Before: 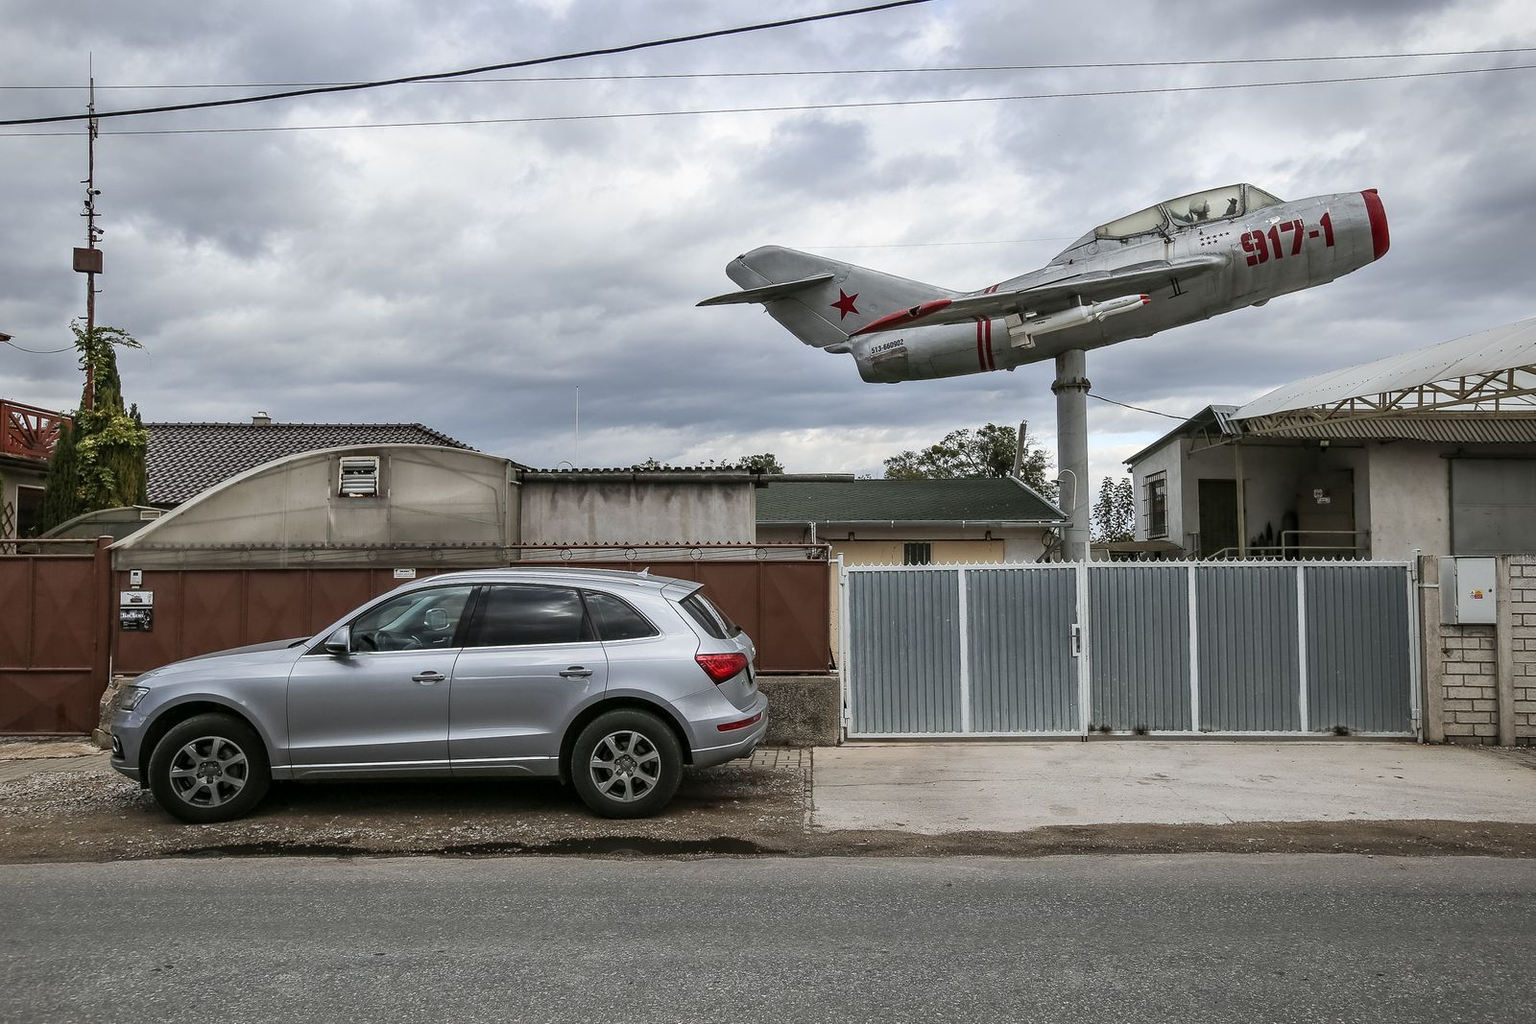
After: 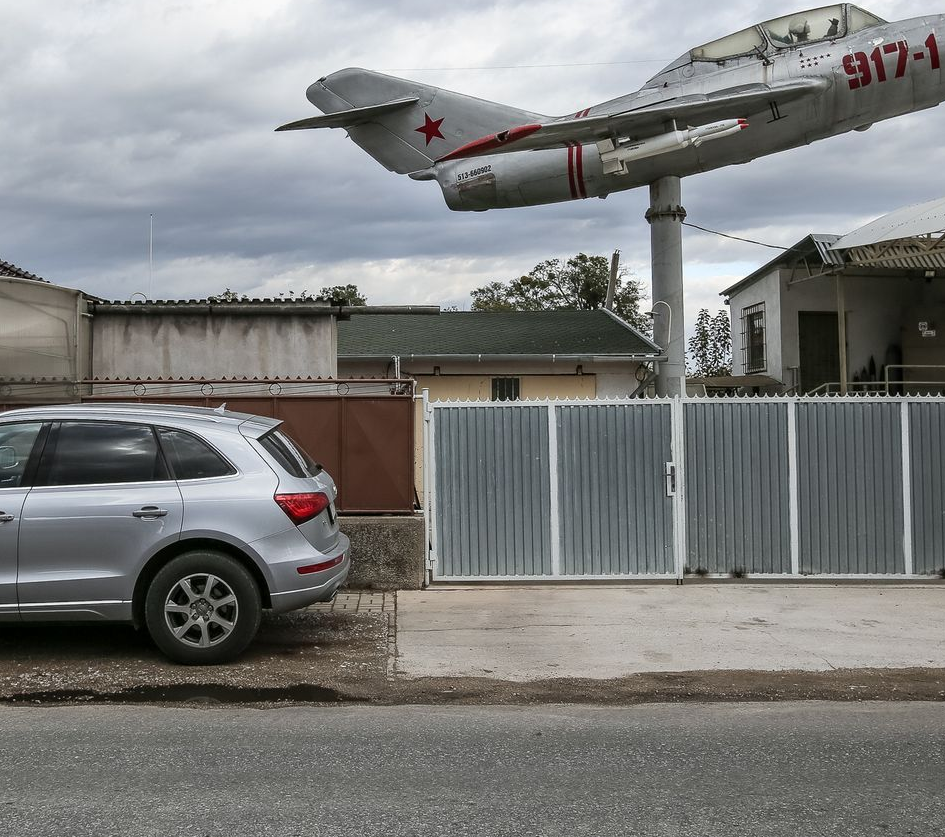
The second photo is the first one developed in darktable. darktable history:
crop and rotate: left 28.196%, top 17.713%, right 12.717%, bottom 3.786%
